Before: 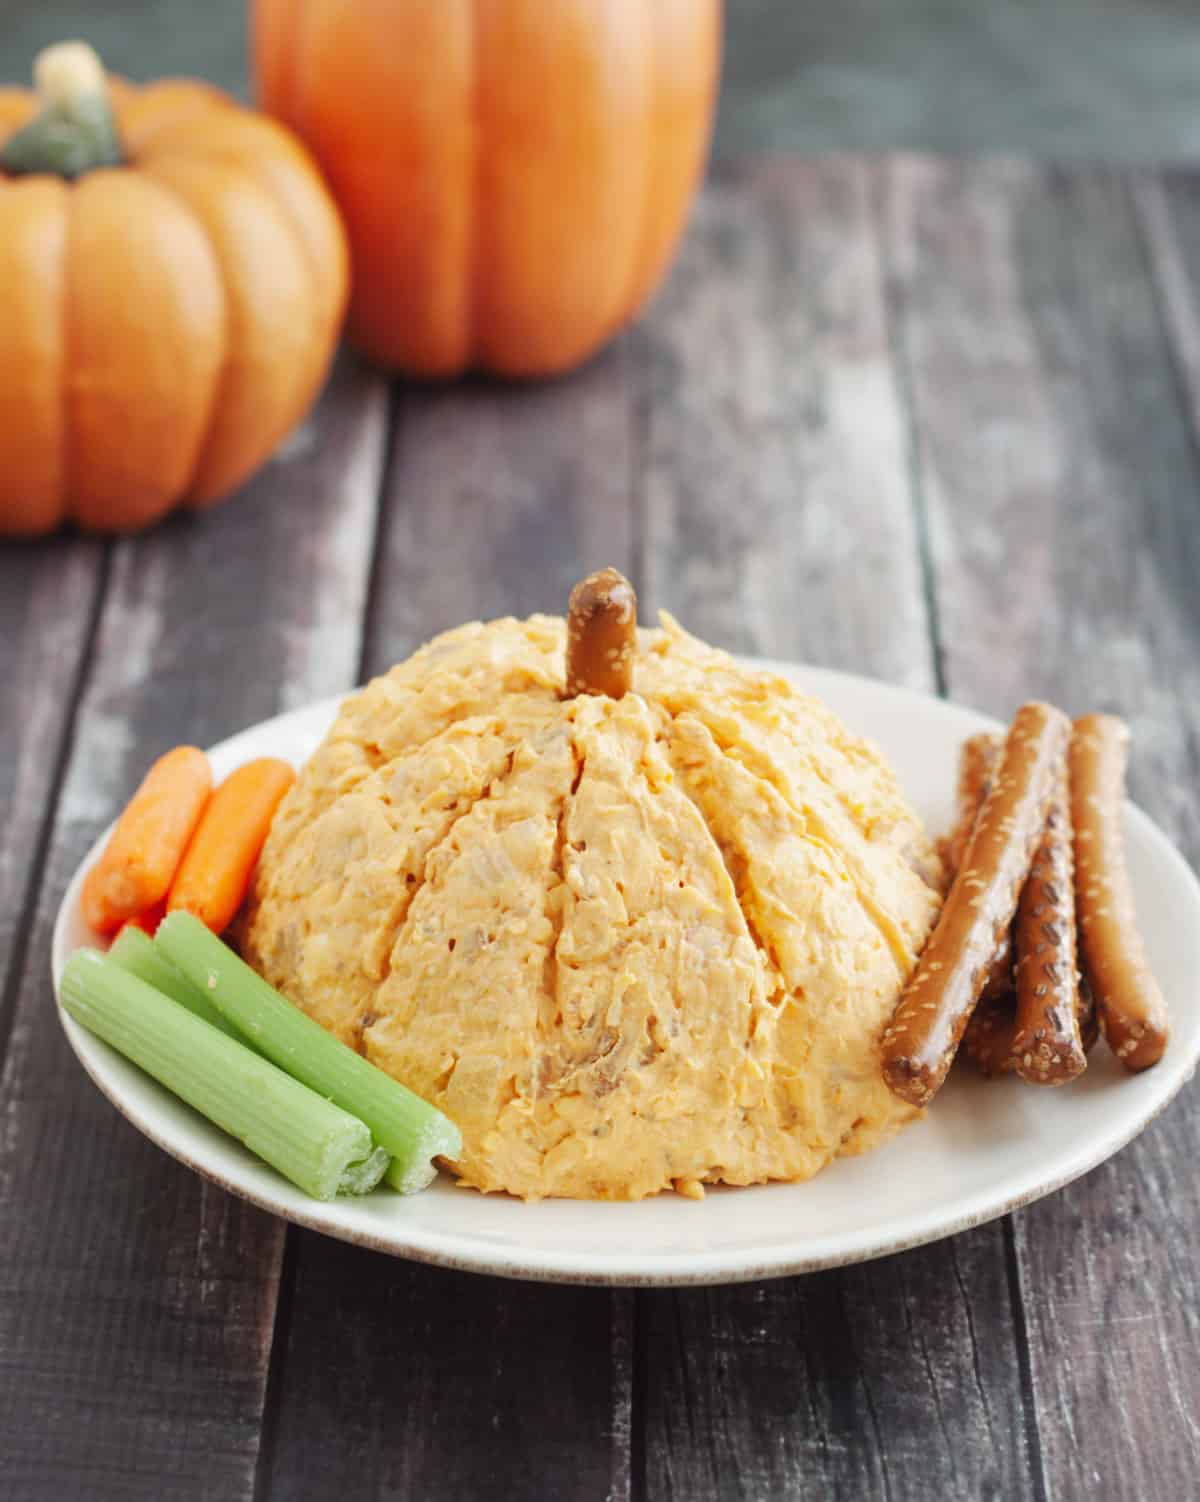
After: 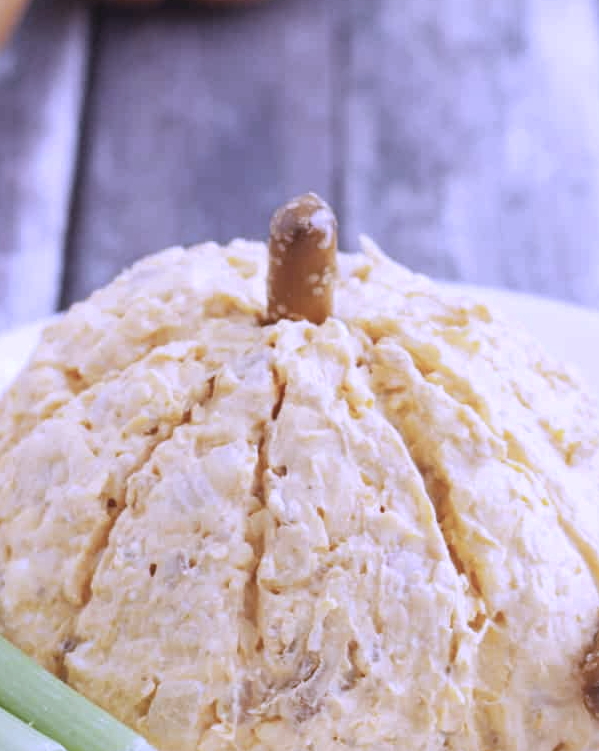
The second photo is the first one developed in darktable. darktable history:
white balance: red 0.98, blue 1.61
contrast brightness saturation: contrast -0.05, saturation -0.41
crop: left 25%, top 25%, right 25%, bottom 25%
exposure: compensate highlight preservation false
